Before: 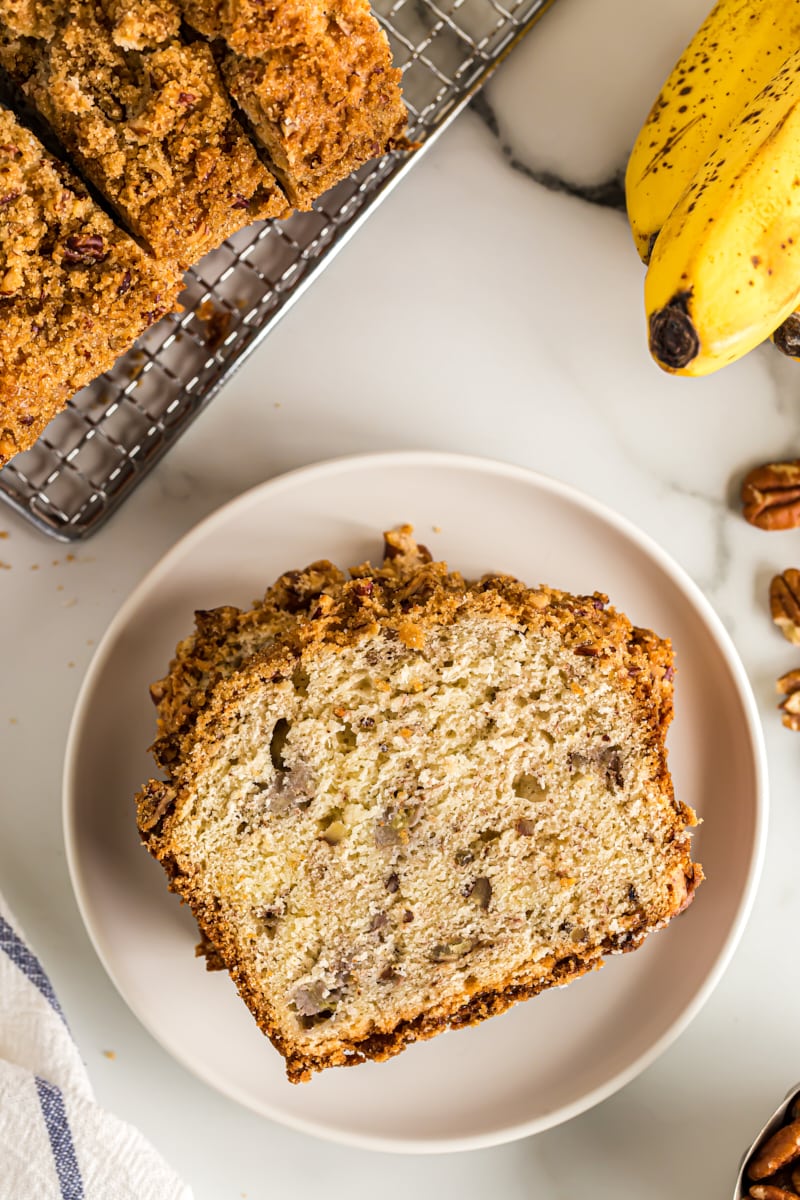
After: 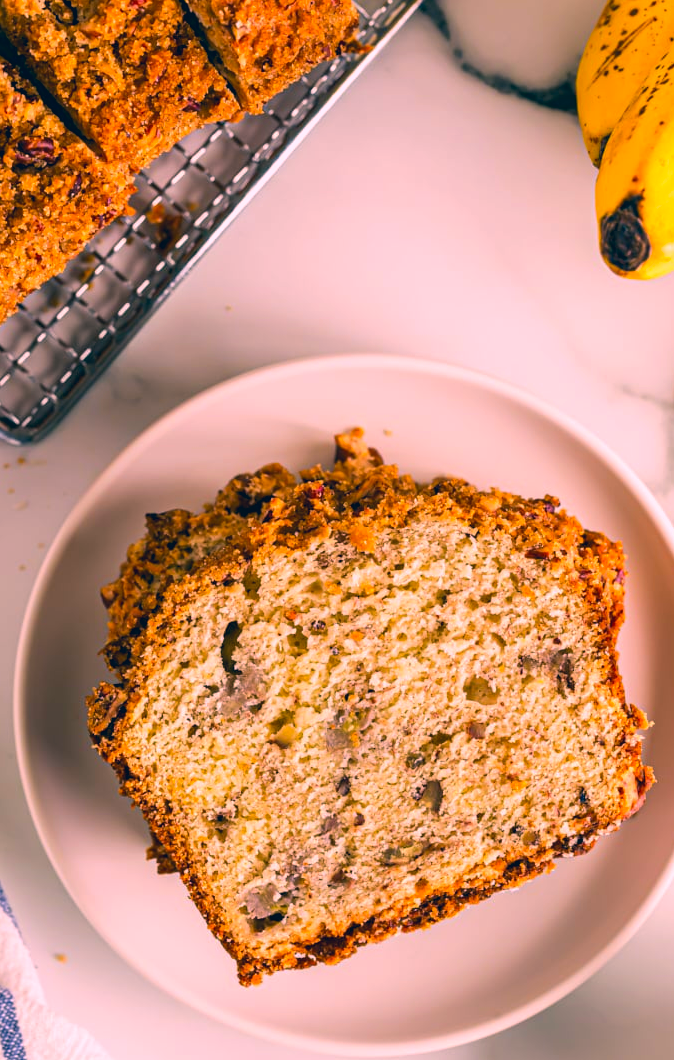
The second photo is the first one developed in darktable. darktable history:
crop: left 6.175%, top 8.096%, right 9.544%, bottom 3.538%
color correction: highlights a* 16.87, highlights b* 0.193, shadows a* -14.67, shadows b* -14.15, saturation 1.47
